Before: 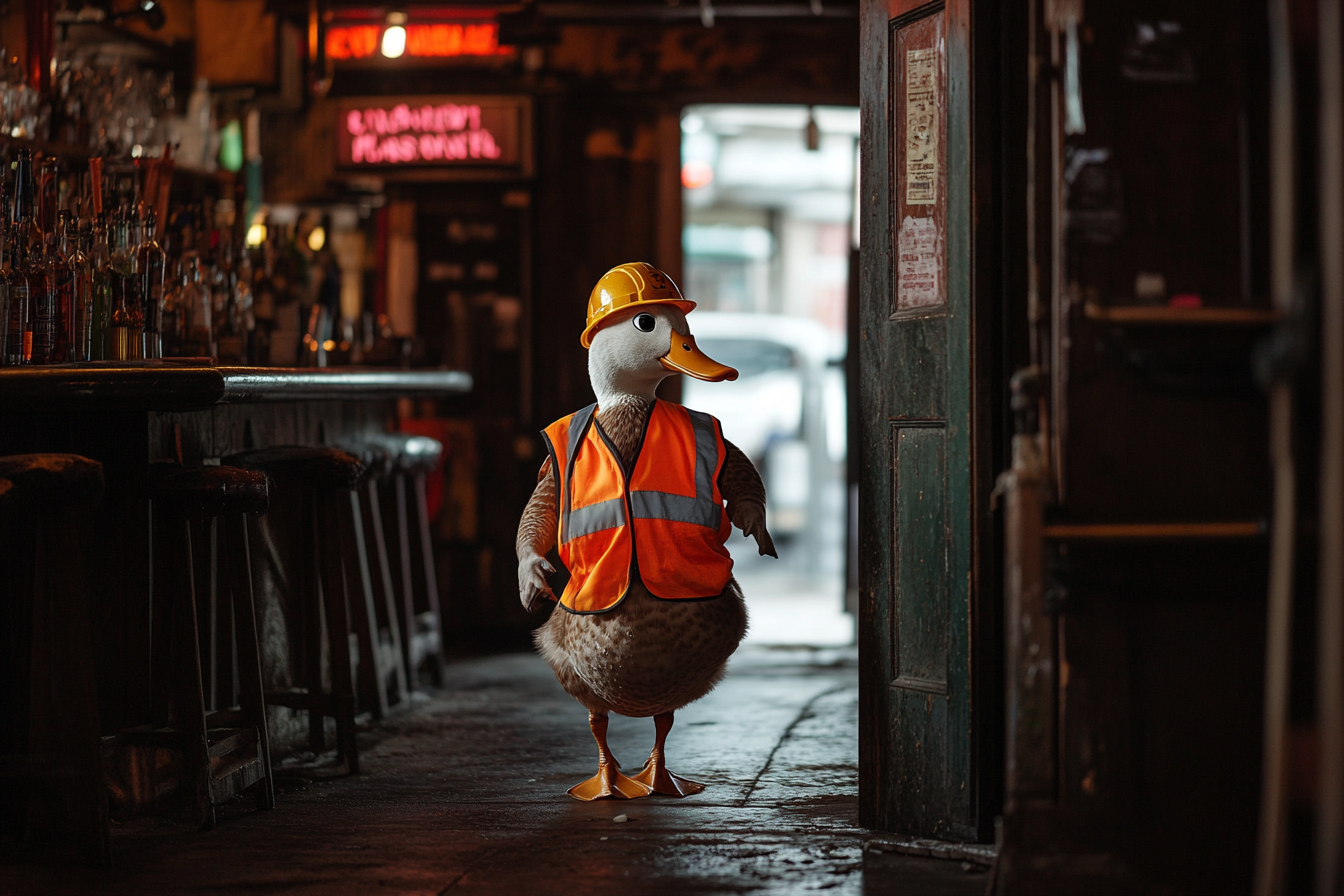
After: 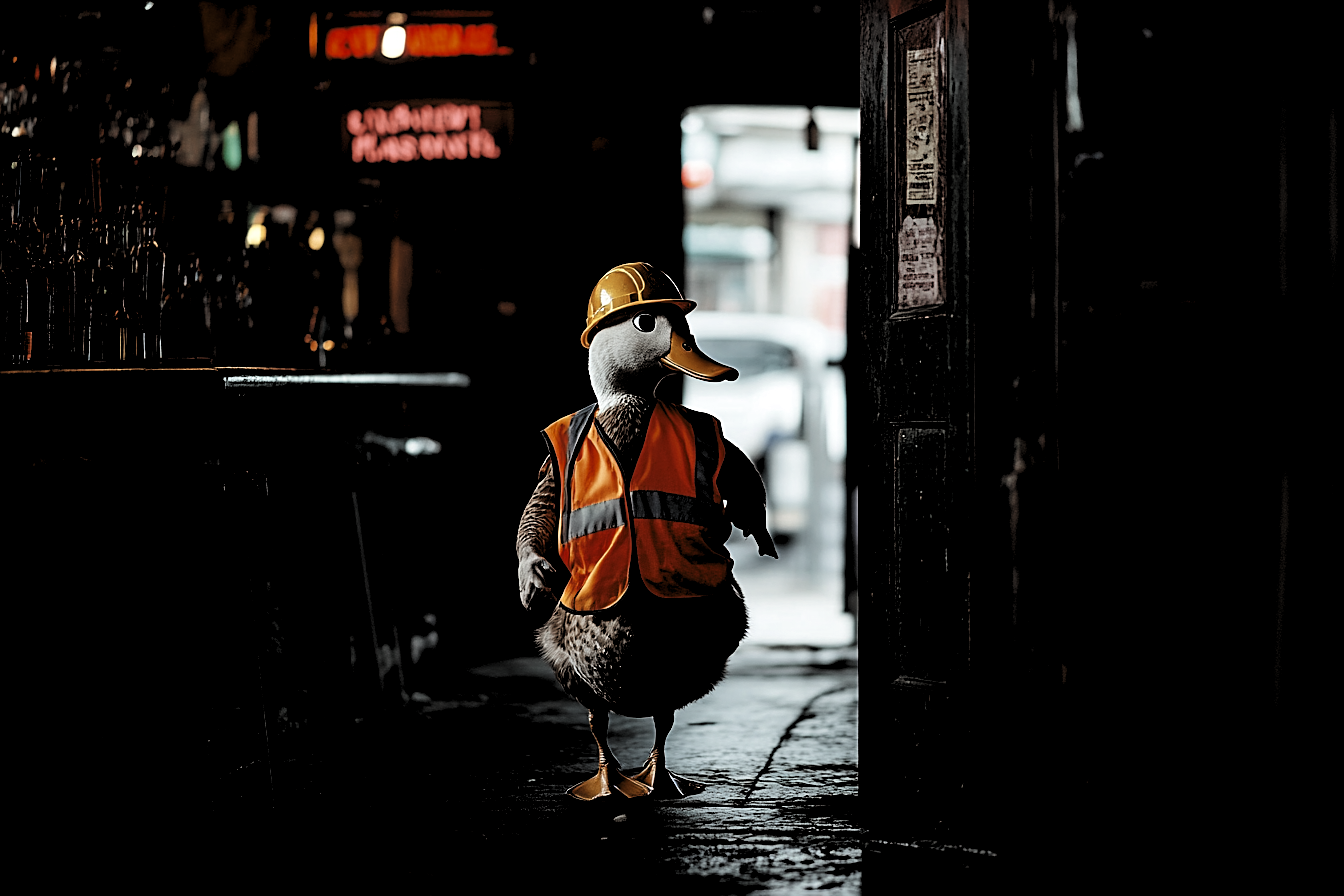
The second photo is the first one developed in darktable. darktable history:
color zones: curves: ch0 [(0, 0.5) (0.125, 0.4) (0.25, 0.5) (0.375, 0.4) (0.5, 0.4) (0.625, 0.35) (0.75, 0.35) (0.875, 0.5)]; ch1 [(0, 0.35) (0.125, 0.45) (0.25, 0.35) (0.375, 0.35) (0.5, 0.35) (0.625, 0.35) (0.75, 0.45) (0.875, 0.35)]; ch2 [(0, 0.6) (0.125, 0.5) (0.25, 0.5) (0.375, 0.6) (0.5, 0.6) (0.625, 0.5) (0.75, 0.5) (0.875, 0.5)]
filmic rgb: black relative exposure -5.03 EV, white relative exposure 3.97 EV, hardness 2.9, contrast 1.296, highlights saturation mix -10.04%, color science v6 (2022), iterations of high-quality reconstruction 0
sharpen: amount 0.598
levels: levels [0.182, 0.542, 0.902]
